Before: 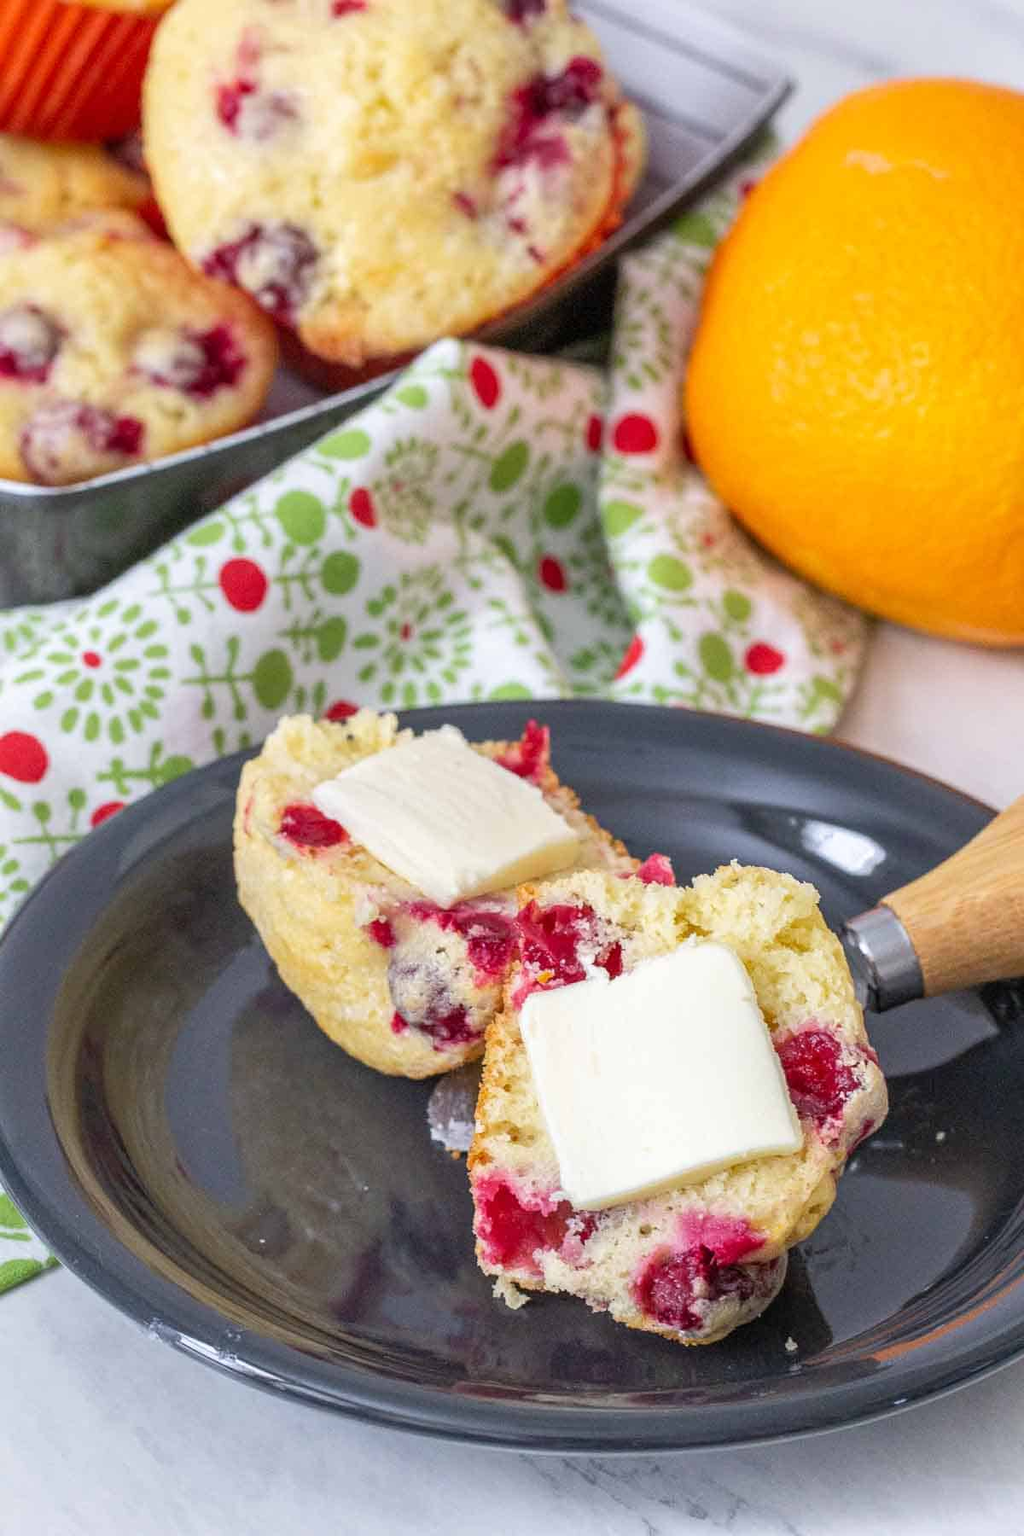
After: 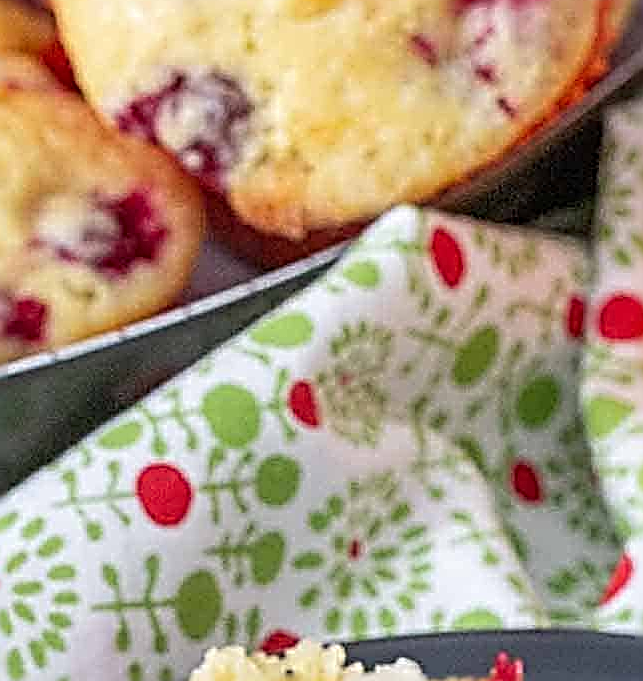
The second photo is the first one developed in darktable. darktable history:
crop: left 10.121%, top 10.631%, right 36.218%, bottom 51.526%
sharpen: radius 3.158, amount 1.731
